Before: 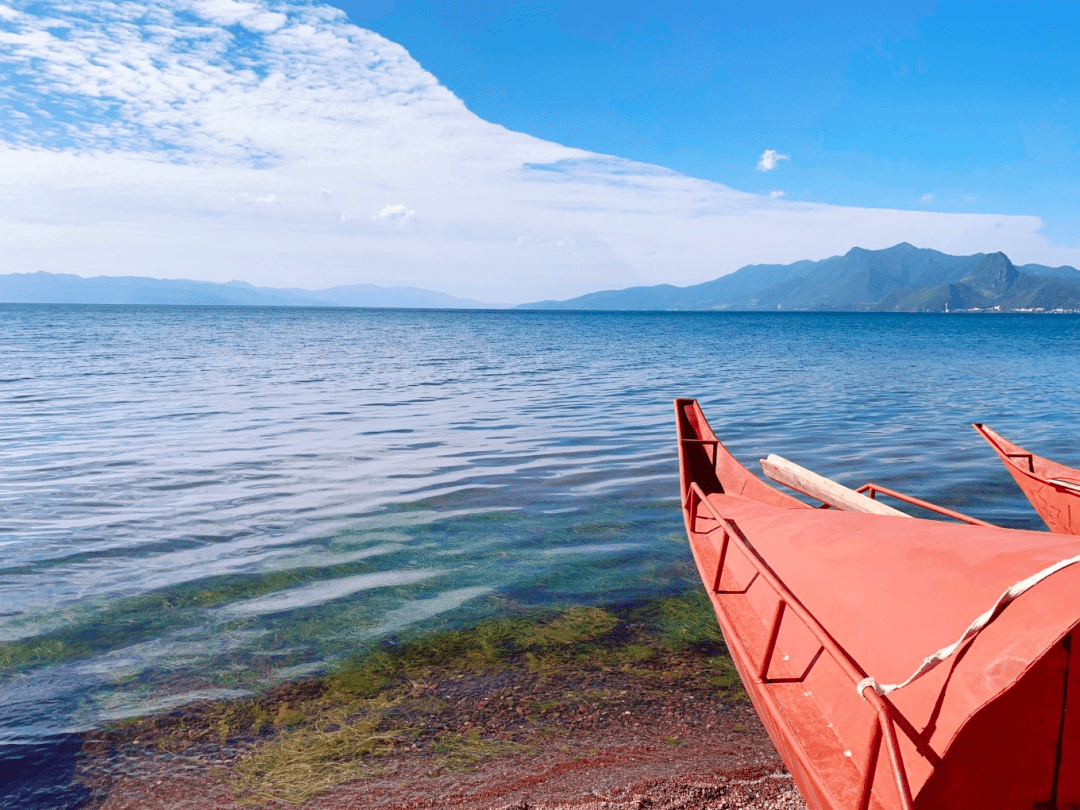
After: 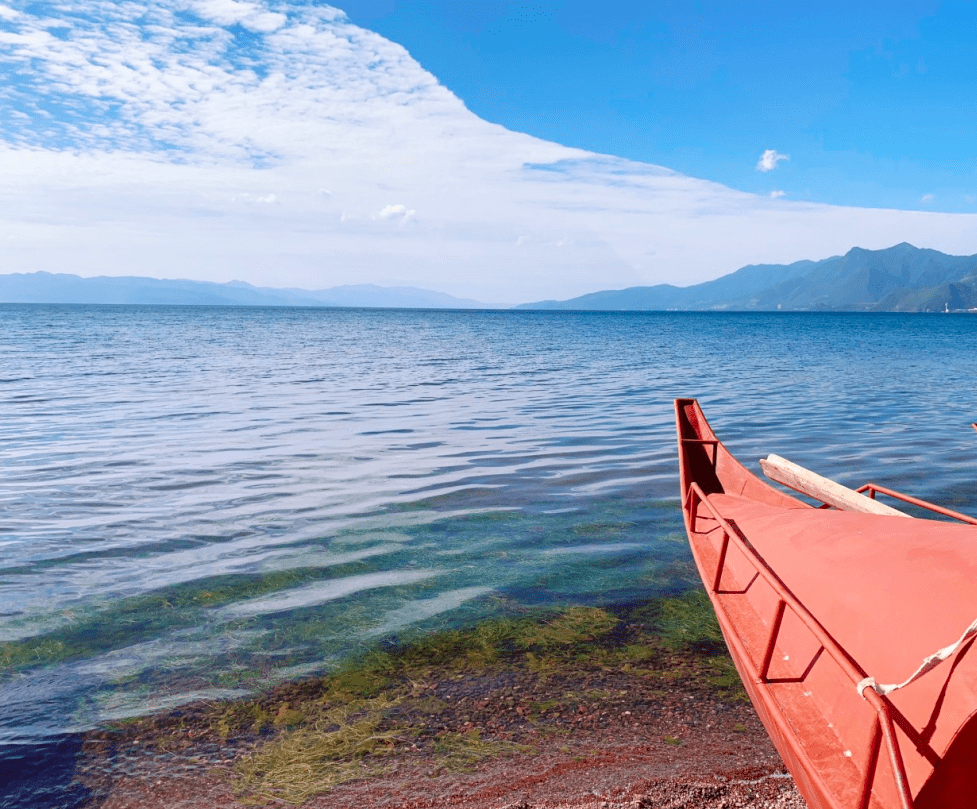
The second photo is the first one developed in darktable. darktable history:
crop: right 9.523%, bottom 0.027%
